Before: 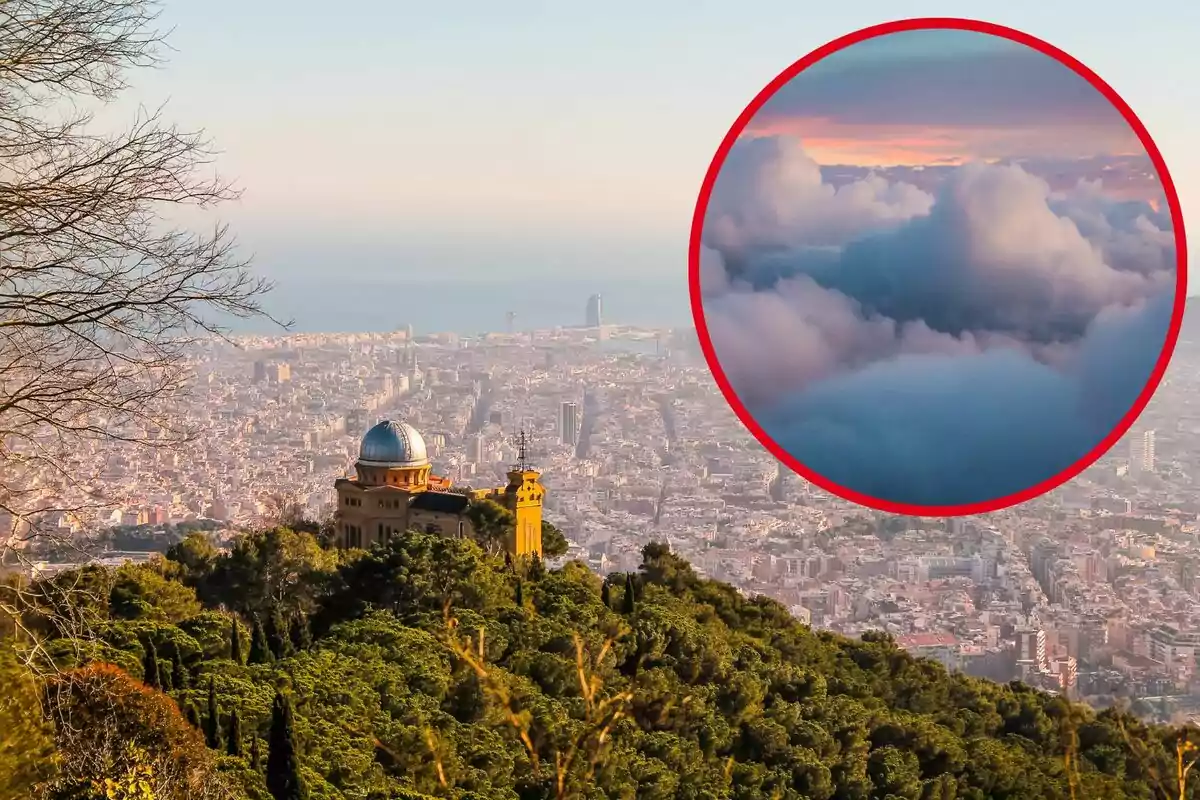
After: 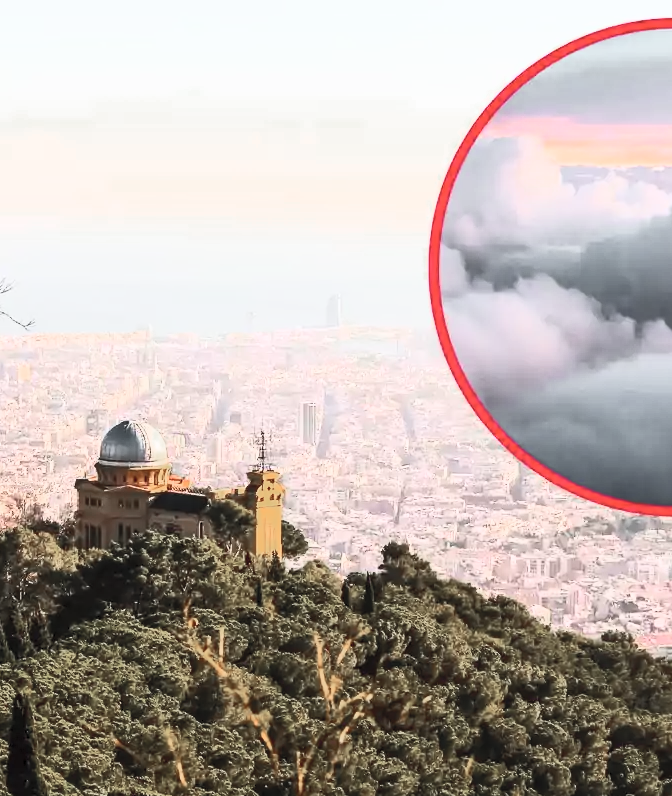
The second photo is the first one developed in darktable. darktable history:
contrast brightness saturation: contrast 0.57, brightness 0.57, saturation -0.34
crop: left 21.674%, right 22.086%
color zones: curves: ch0 [(0, 0.48) (0.209, 0.398) (0.305, 0.332) (0.429, 0.493) (0.571, 0.5) (0.714, 0.5) (0.857, 0.5) (1, 0.48)]; ch1 [(0, 0.736) (0.143, 0.625) (0.225, 0.371) (0.429, 0.256) (0.571, 0.241) (0.714, 0.213) (0.857, 0.48) (1, 0.736)]; ch2 [(0, 0.448) (0.143, 0.498) (0.286, 0.5) (0.429, 0.5) (0.571, 0.5) (0.714, 0.5) (0.857, 0.5) (1, 0.448)]
